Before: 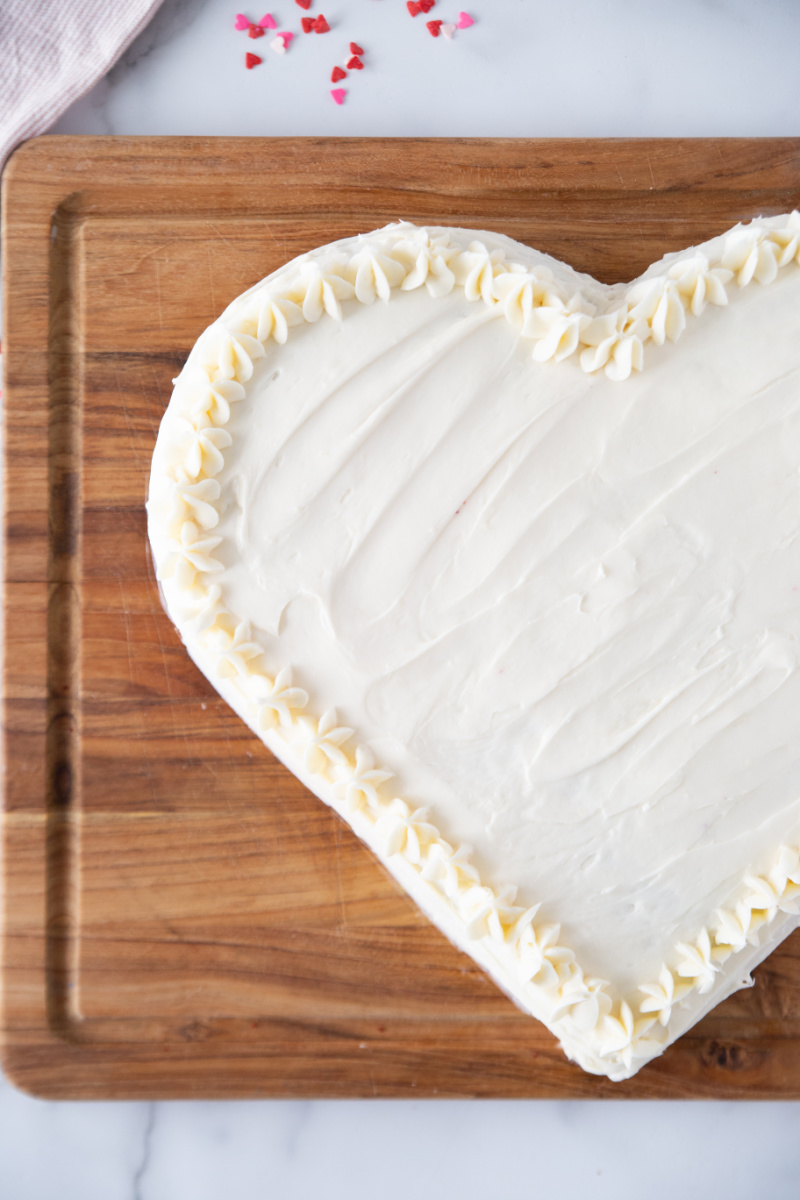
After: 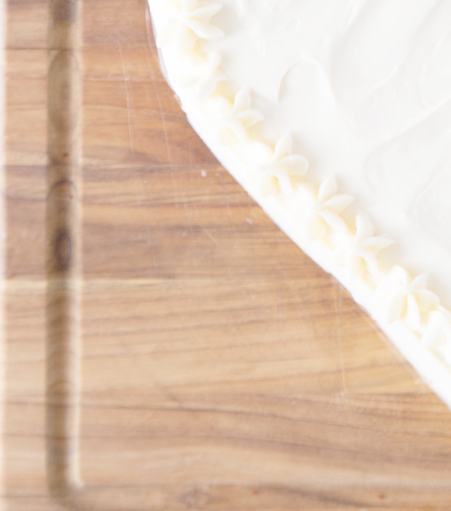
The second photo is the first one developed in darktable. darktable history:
crop: top 44.483%, right 43.593%, bottom 12.892%
